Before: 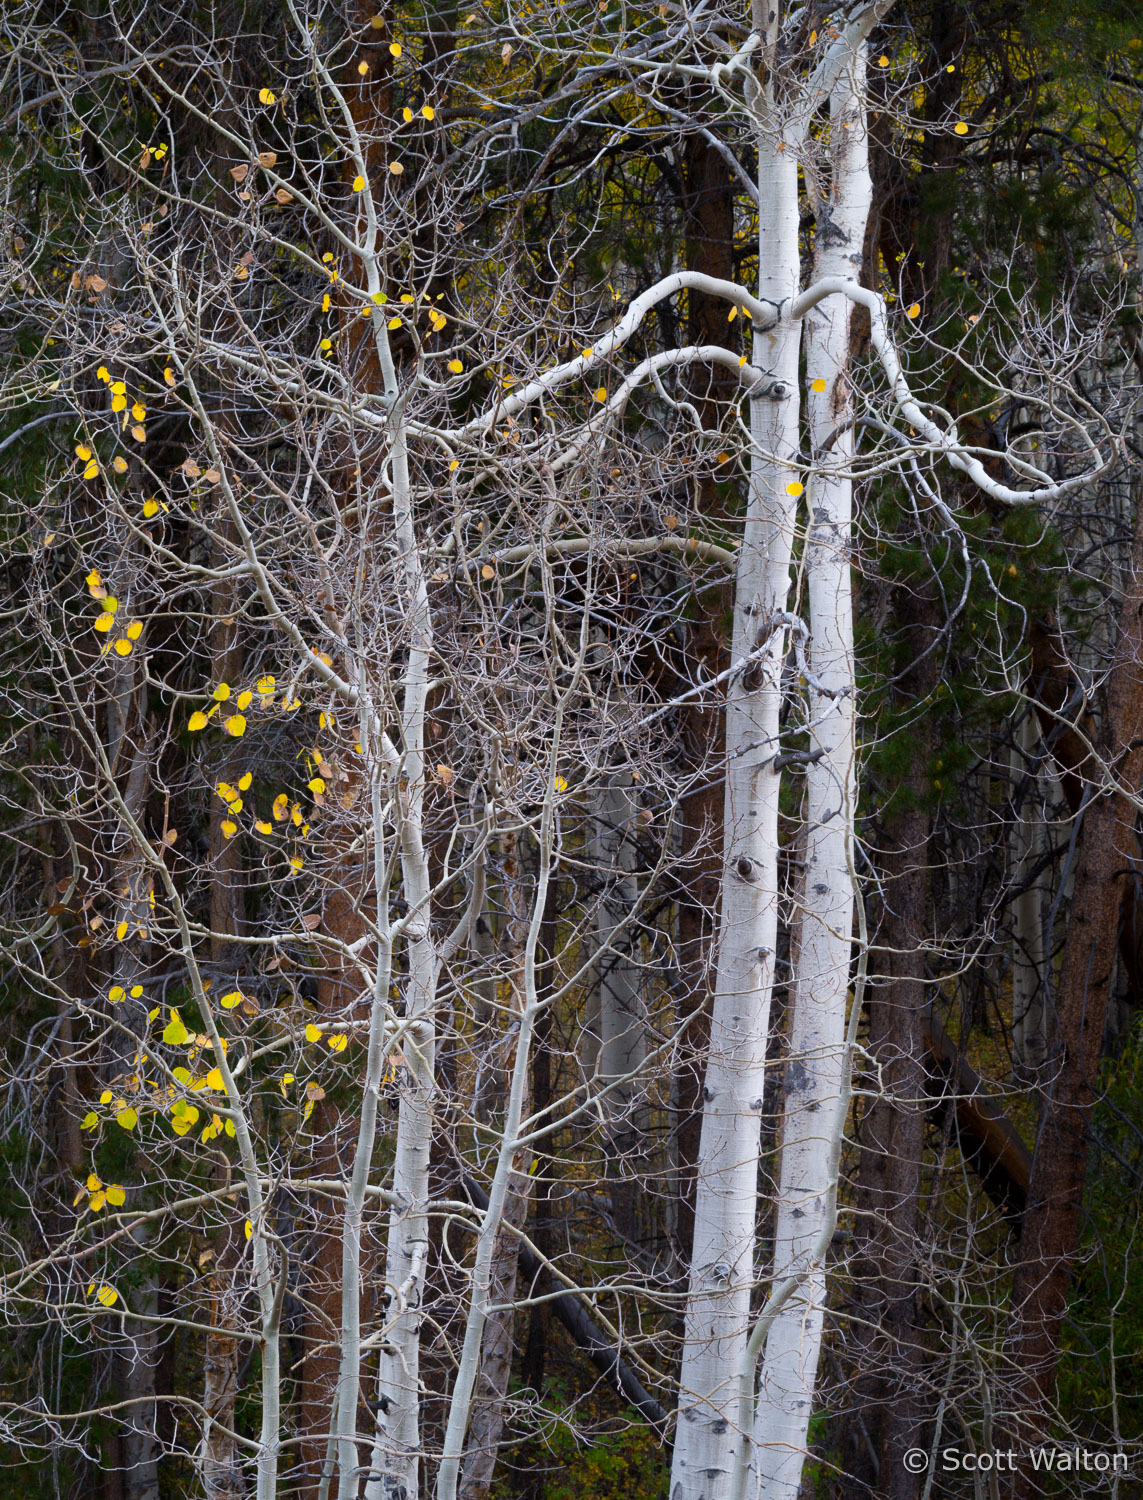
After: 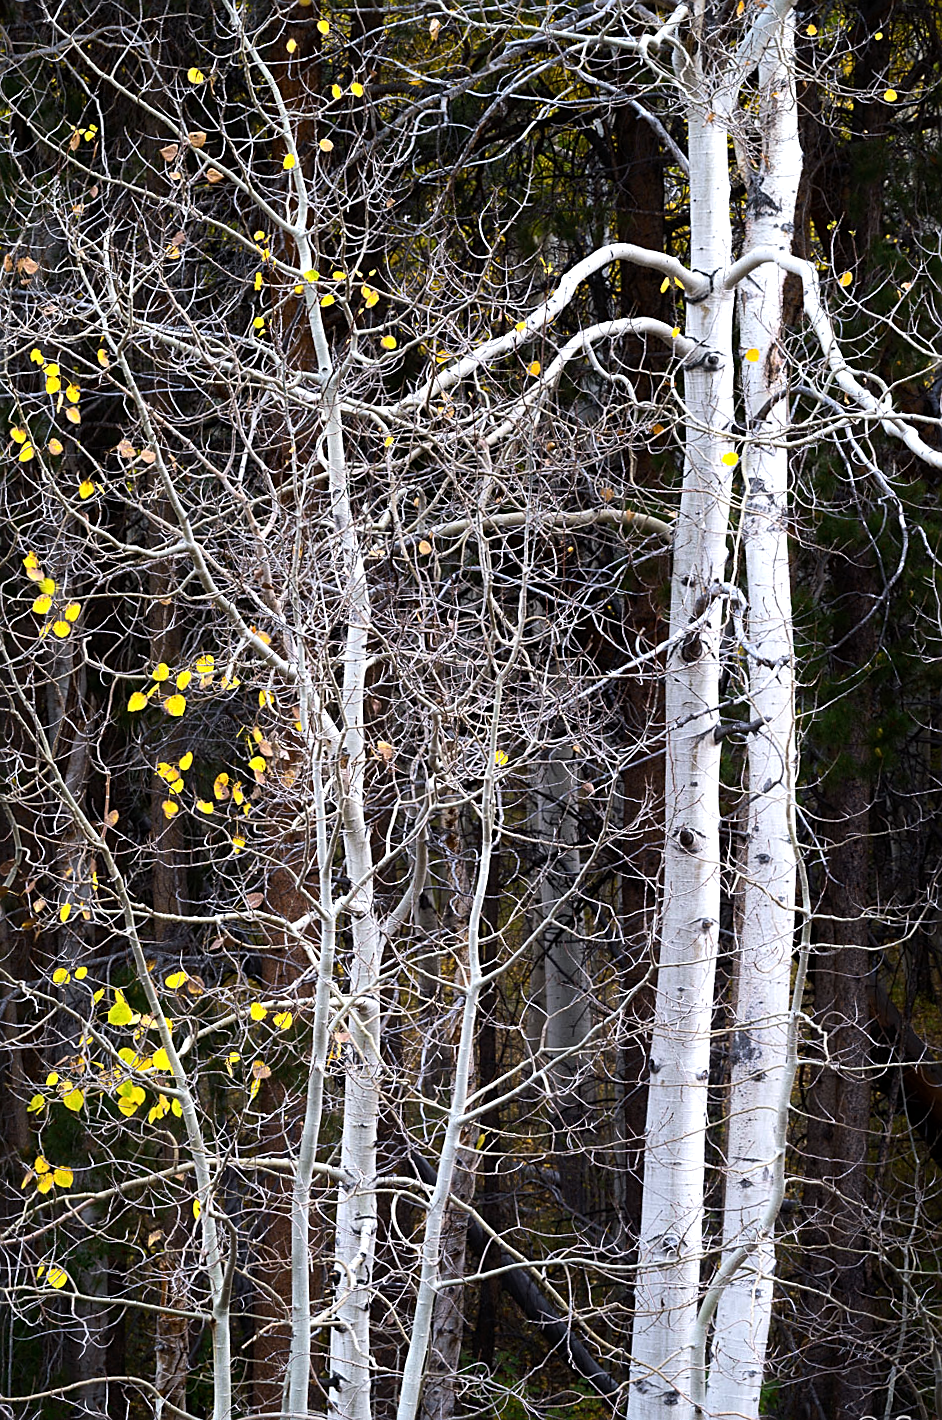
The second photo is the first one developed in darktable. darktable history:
crop and rotate: angle 1°, left 4.281%, top 0.642%, right 11.383%, bottom 2.486%
sharpen: on, module defaults
tone equalizer: -8 EV -0.75 EV, -7 EV -0.7 EV, -6 EV -0.6 EV, -5 EV -0.4 EV, -3 EV 0.4 EV, -2 EV 0.6 EV, -1 EV 0.7 EV, +0 EV 0.75 EV, edges refinement/feathering 500, mask exposure compensation -1.57 EV, preserve details no
